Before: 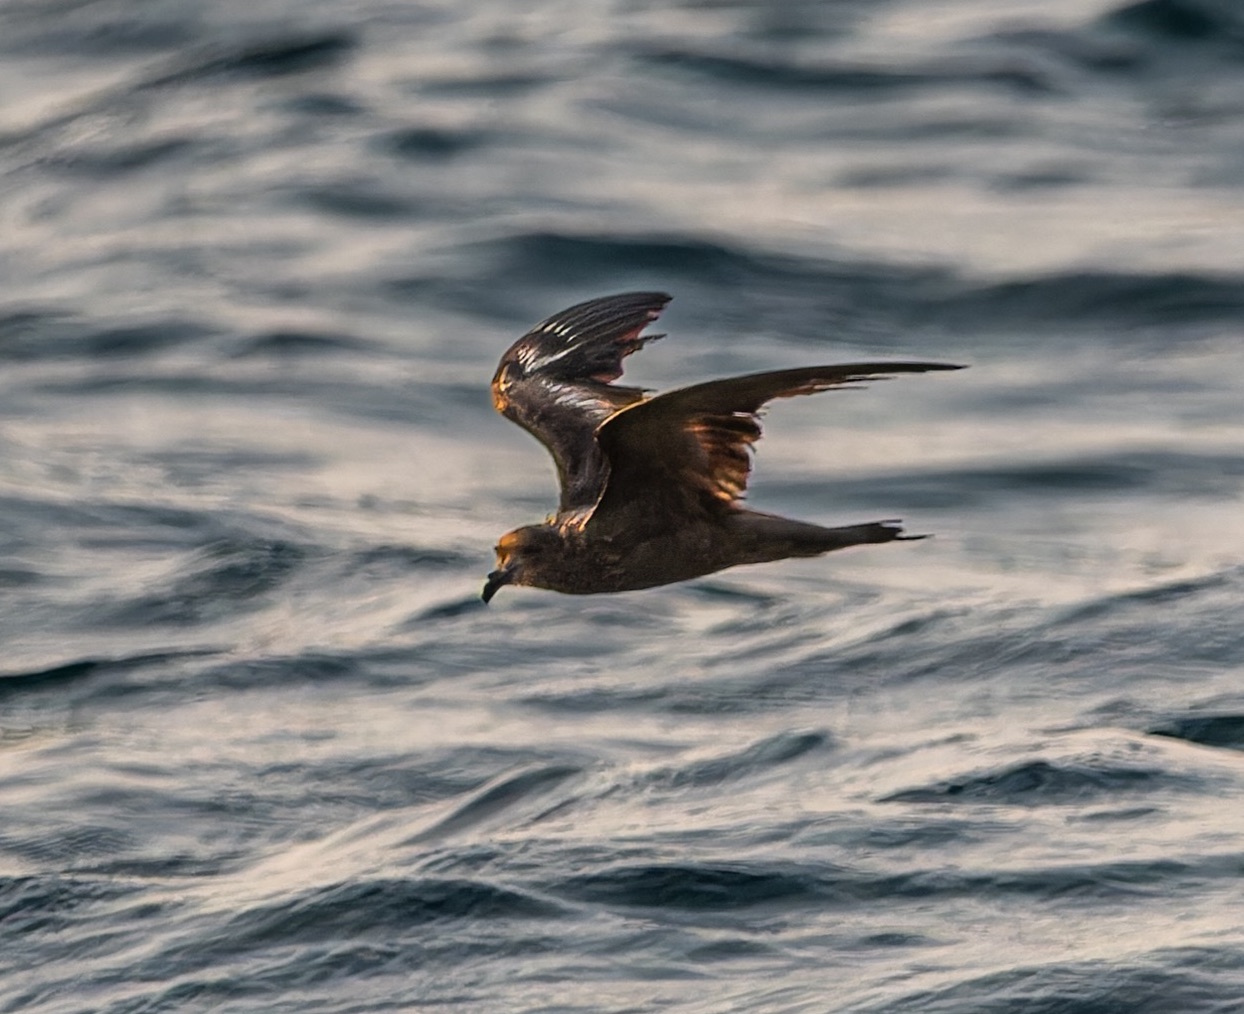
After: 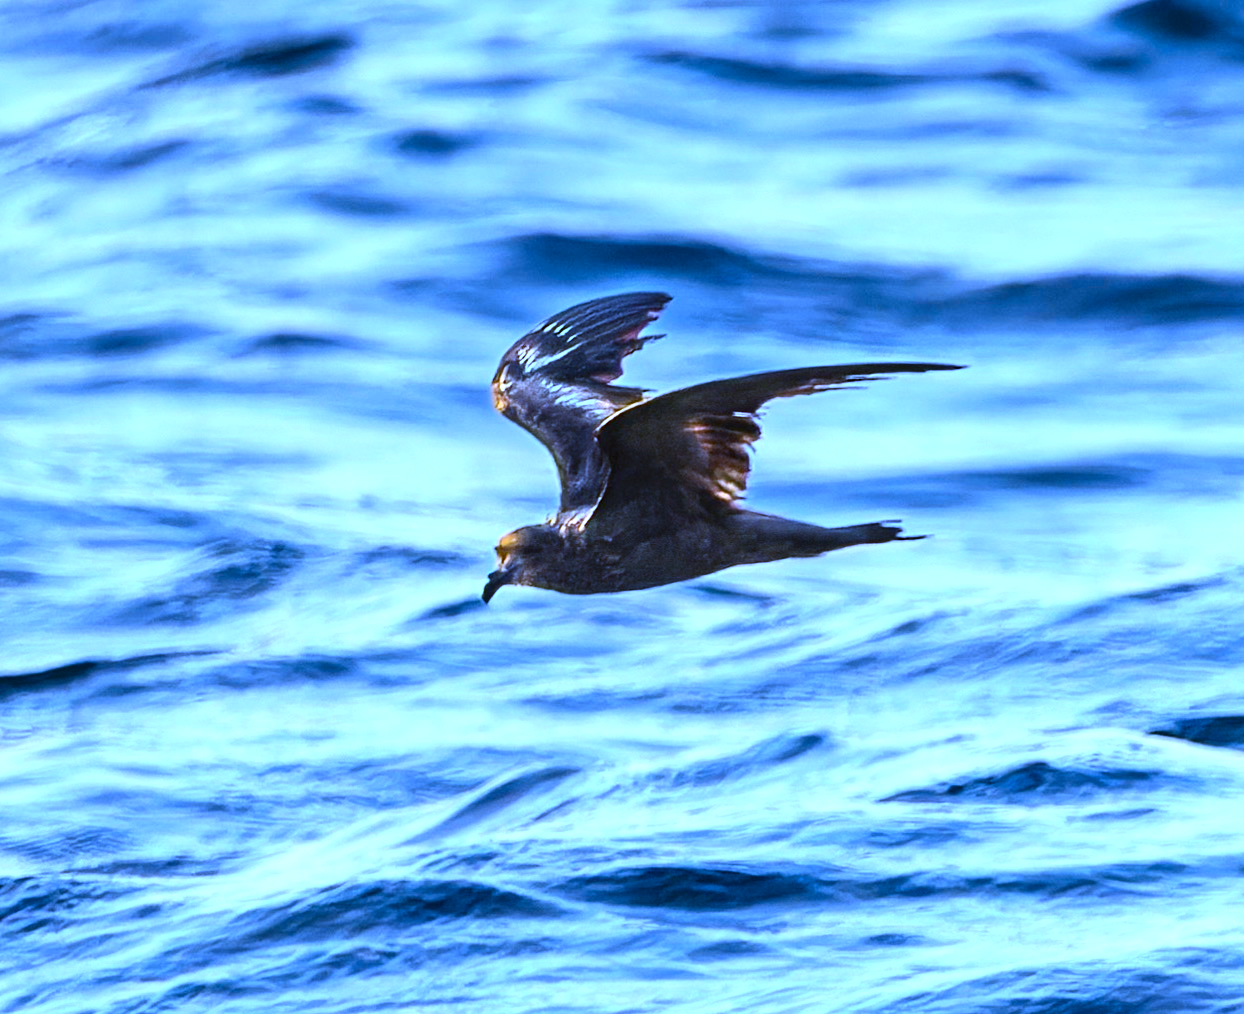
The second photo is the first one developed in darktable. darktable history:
contrast brightness saturation: contrast 0.16, saturation 0.32
white balance: red 0.766, blue 1.537
exposure: black level correction 0, exposure 1.1 EV, compensate exposure bias true, compensate highlight preservation false
